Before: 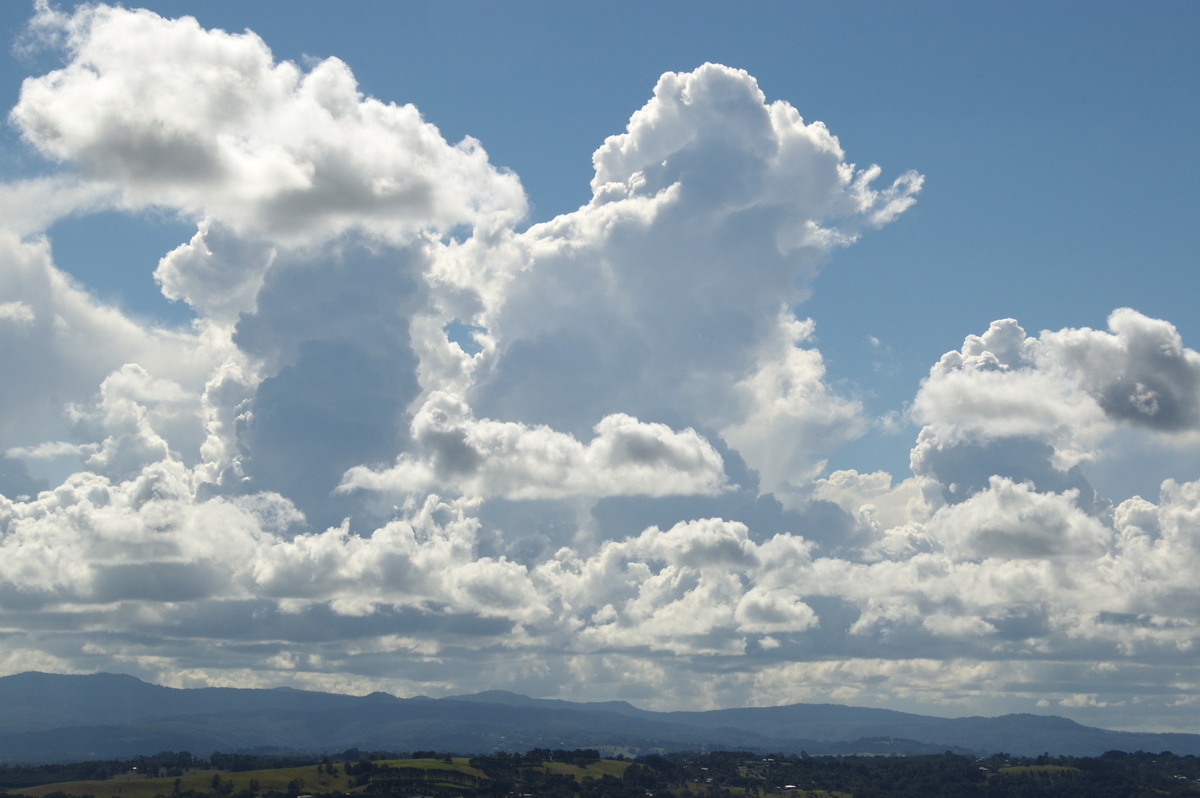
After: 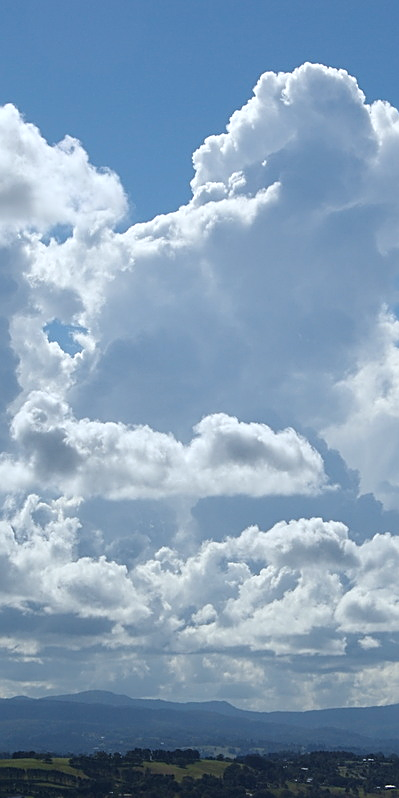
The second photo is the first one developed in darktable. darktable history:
color calibration: x 0.367, y 0.379, temperature 4395.86 K
sharpen: amount 0.6
crop: left 33.36%, right 33.36%
